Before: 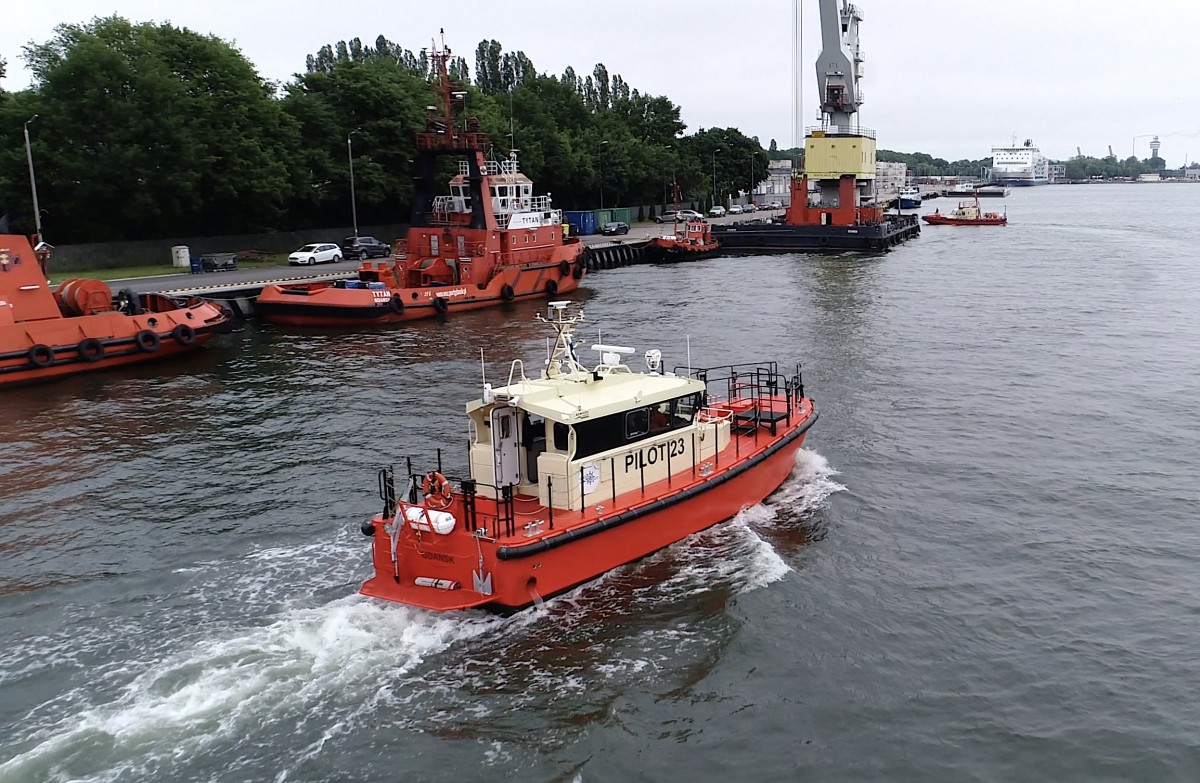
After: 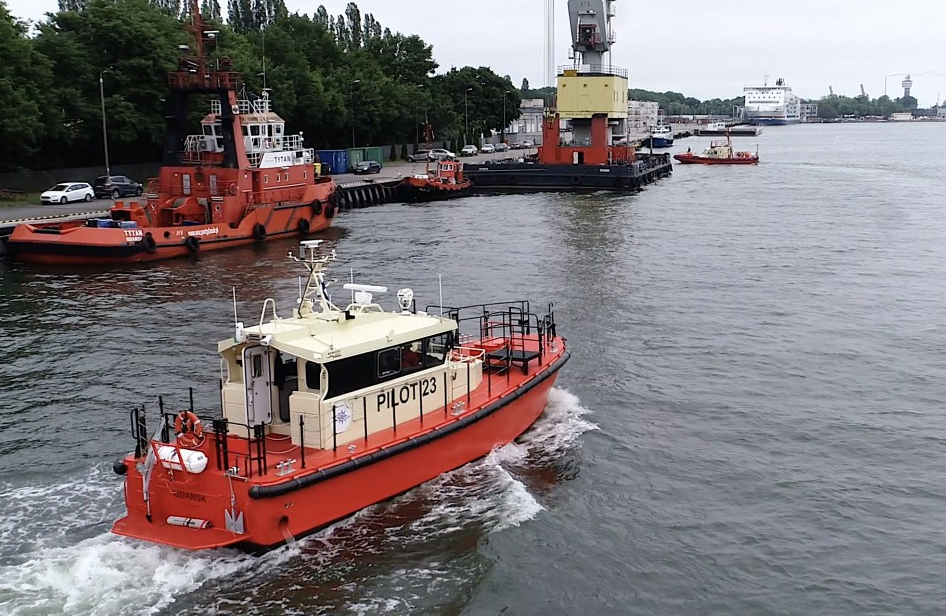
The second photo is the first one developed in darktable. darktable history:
crop and rotate: left 20.74%, top 7.912%, right 0.375%, bottom 13.378%
